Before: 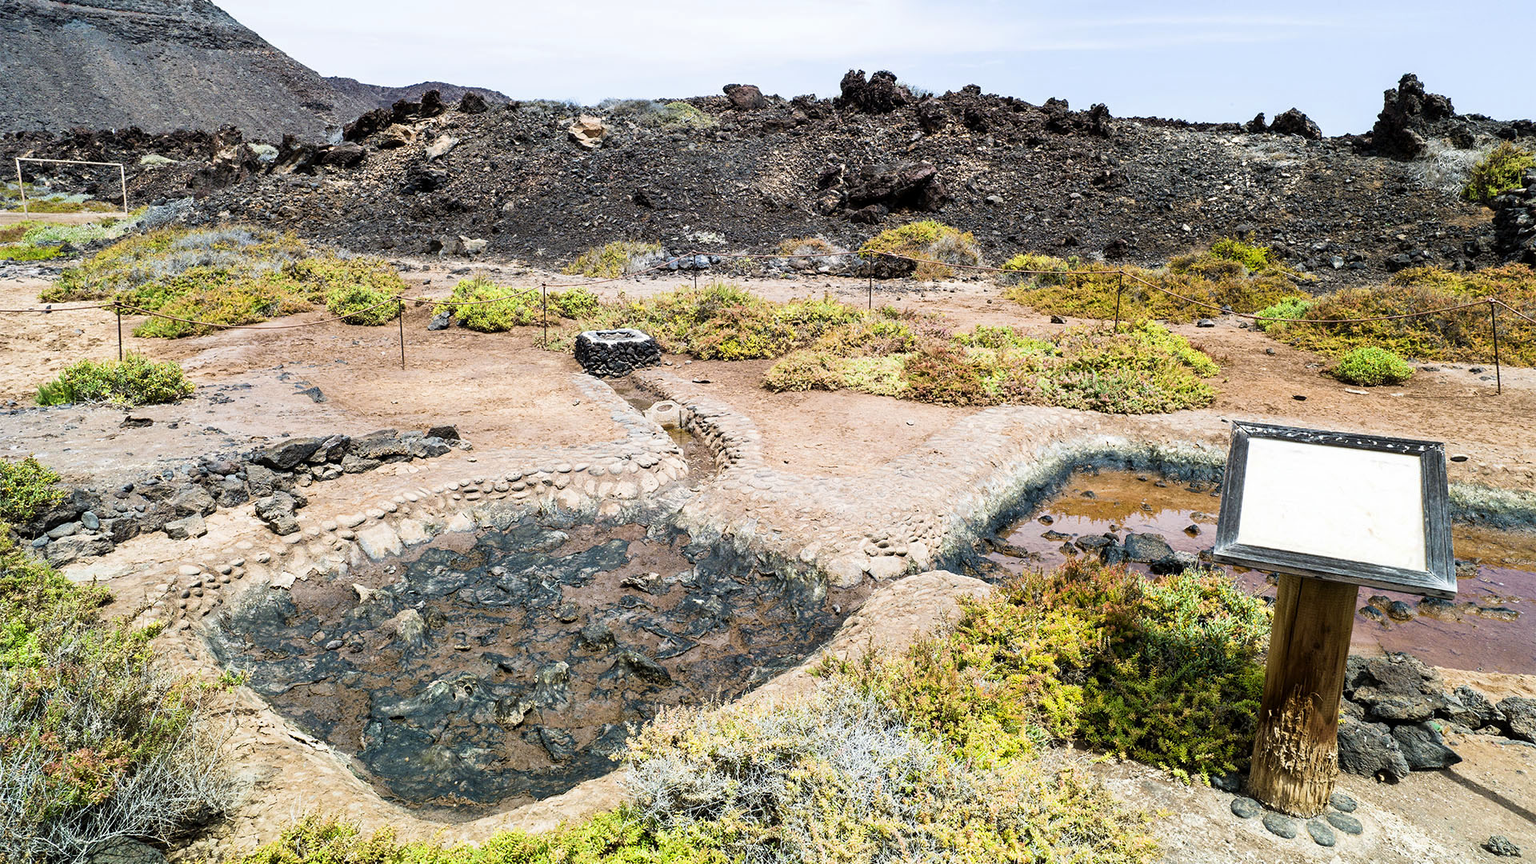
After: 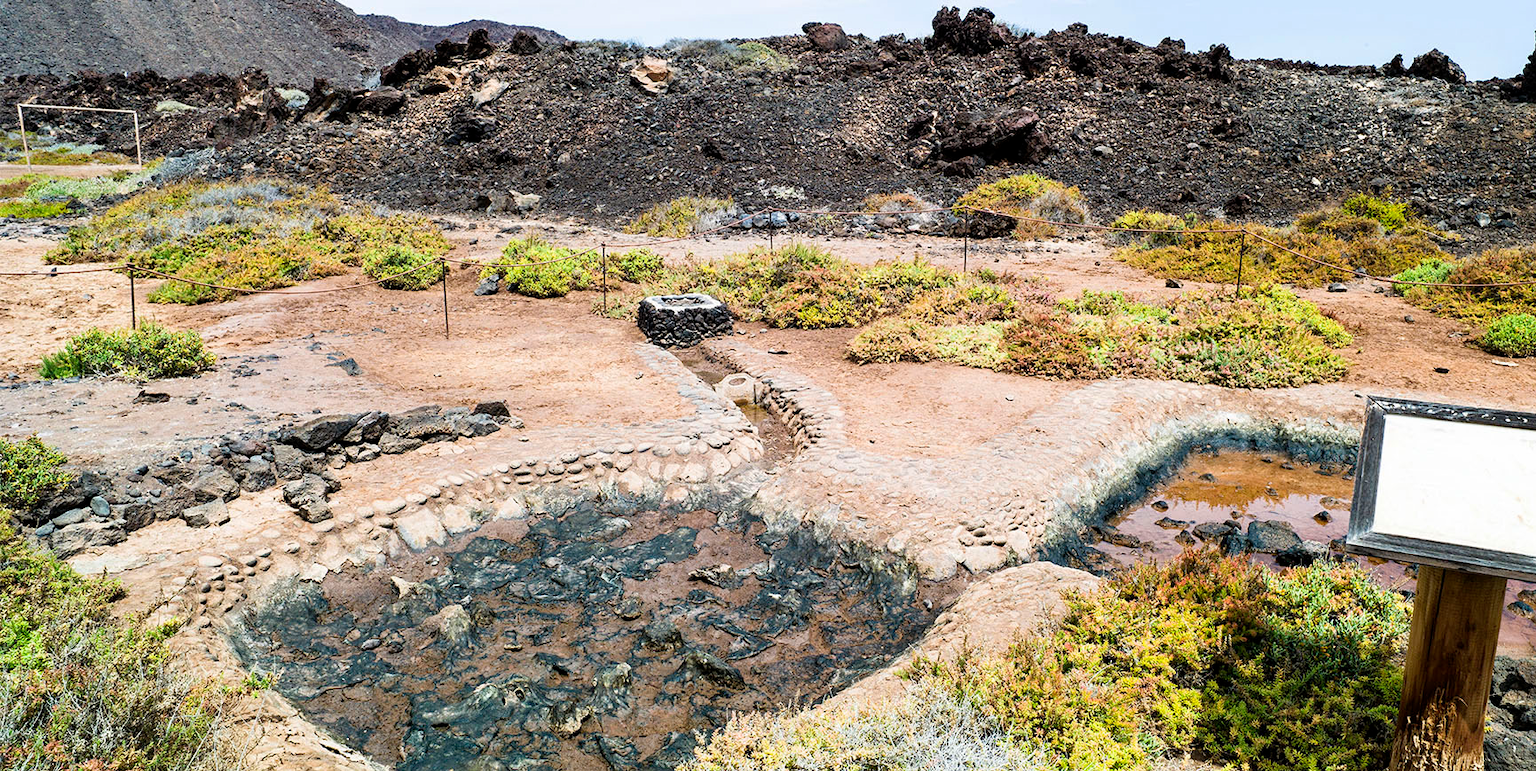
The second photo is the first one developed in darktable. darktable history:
crop: top 7.418%, right 9.819%, bottom 11.937%
